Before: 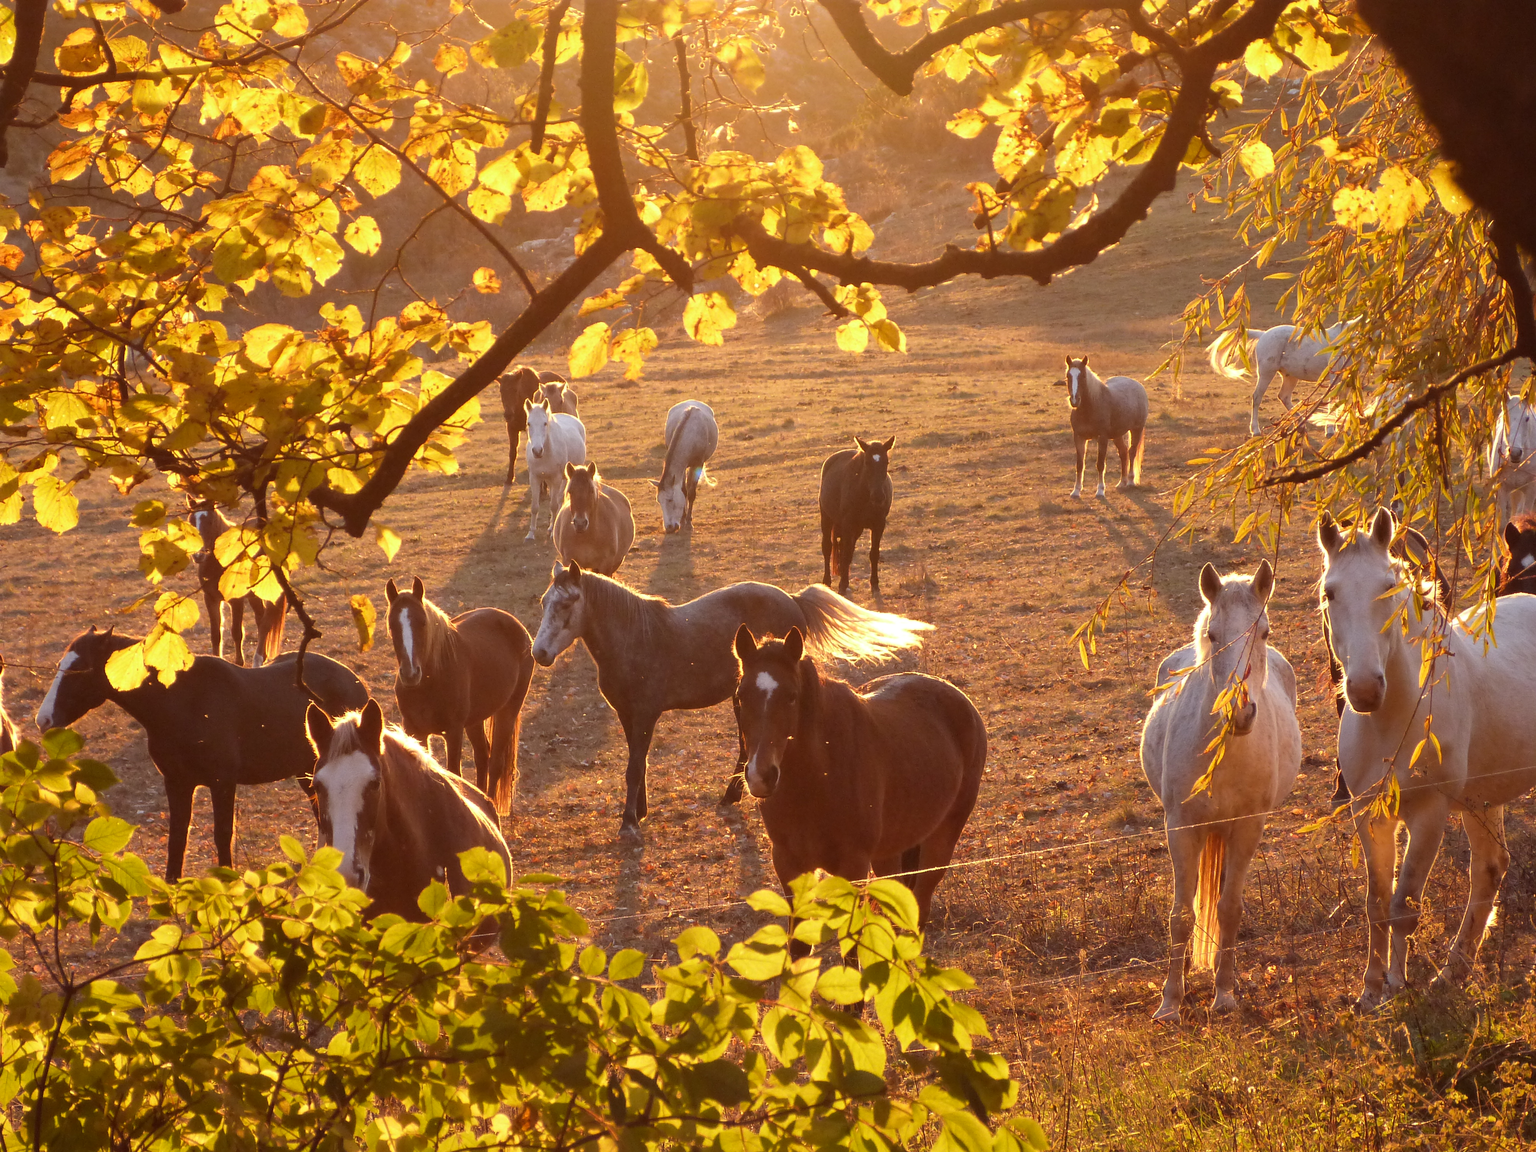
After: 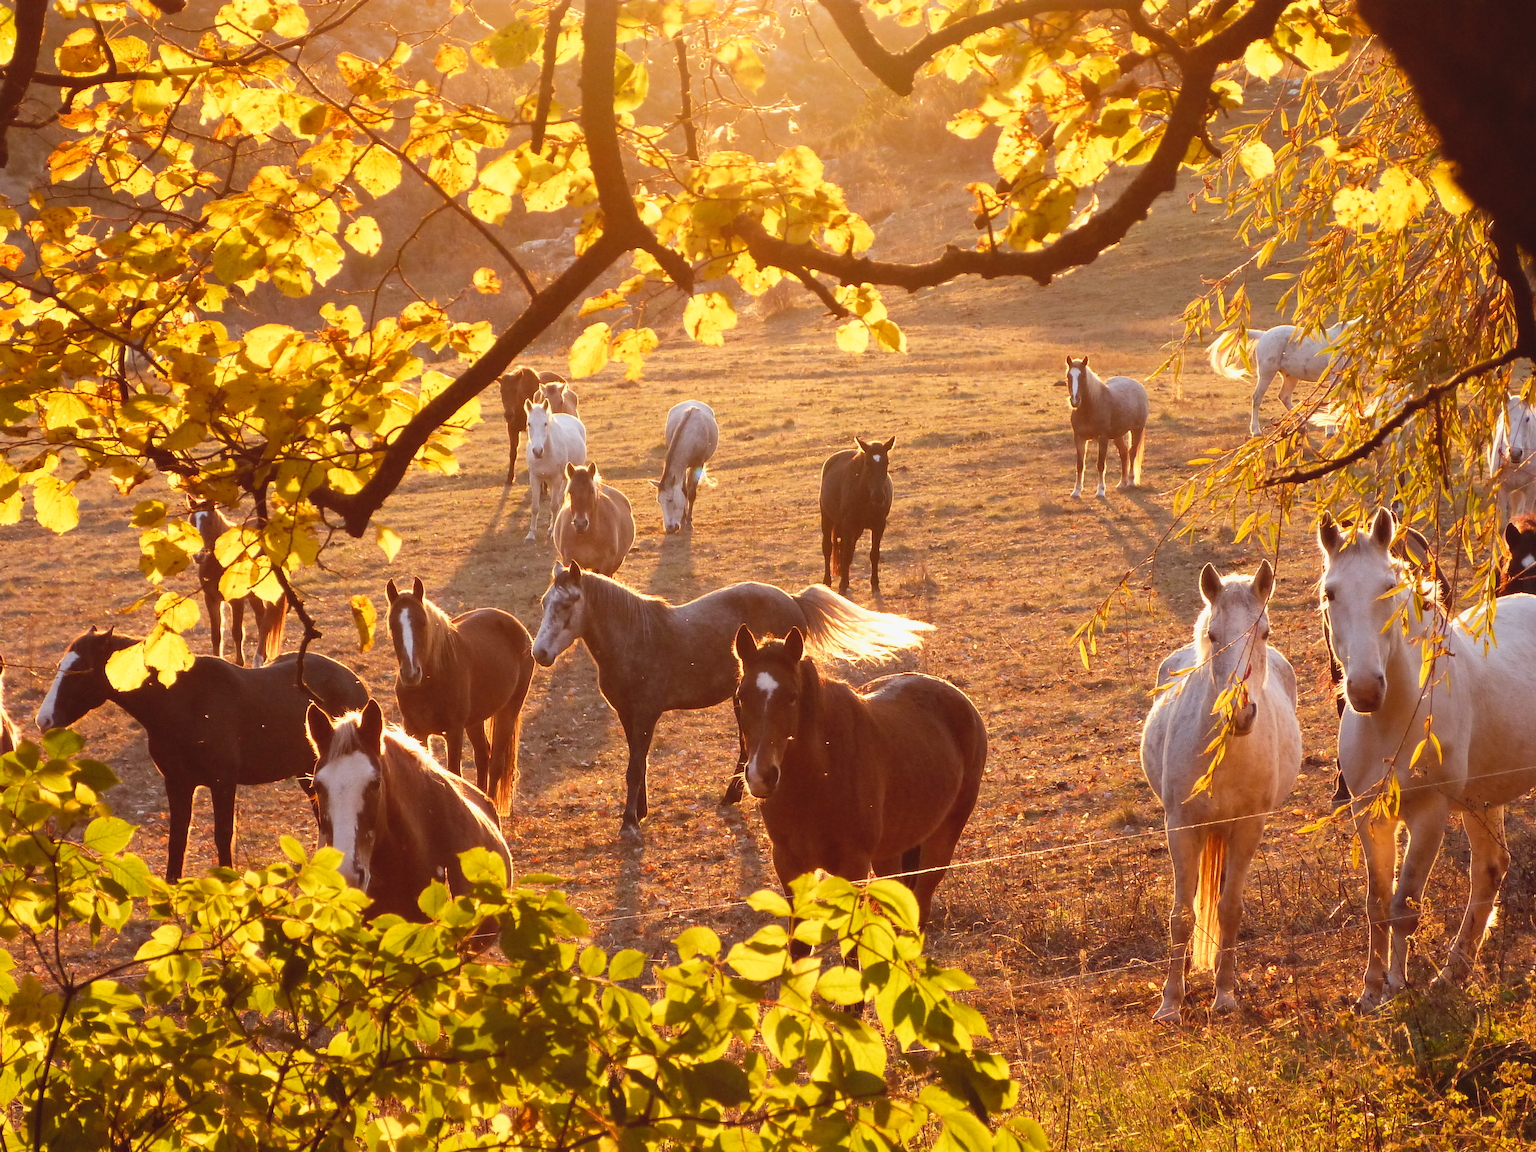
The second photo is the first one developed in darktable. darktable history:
tone curve: curves: ch0 [(0, 0.039) (0.104, 0.094) (0.285, 0.301) (0.689, 0.764) (0.89, 0.926) (0.994, 0.971)]; ch1 [(0, 0) (0.337, 0.249) (0.437, 0.411) (0.485, 0.487) (0.515, 0.514) (0.566, 0.563) (0.641, 0.655) (1, 1)]; ch2 [(0, 0) (0.314, 0.301) (0.421, 0.411) (0.502, 0.505) (0.528, 0.54) (0.557, 0.555) (0.612, 0.583) (0.722, 0.67) (1, 1)], preserve colors none
